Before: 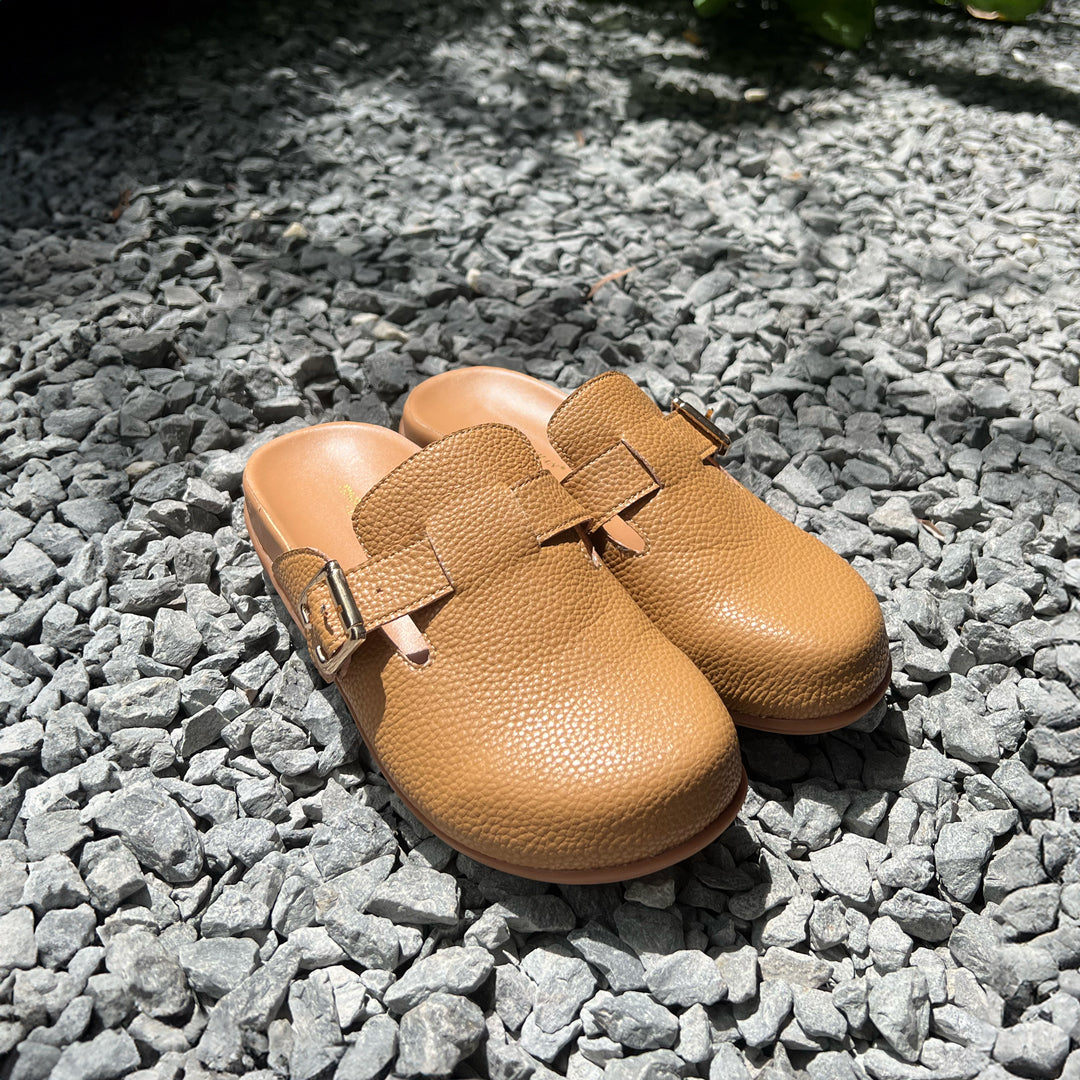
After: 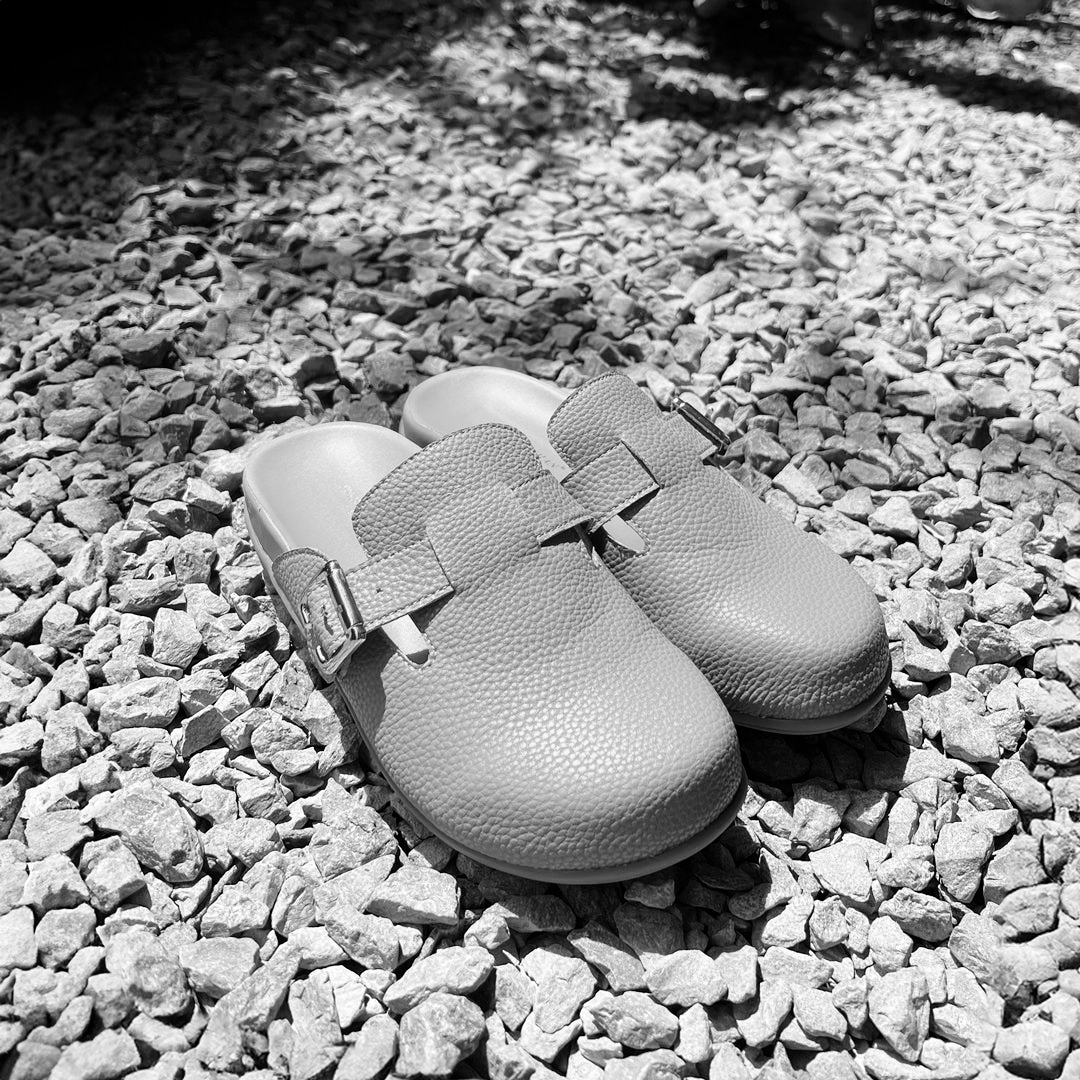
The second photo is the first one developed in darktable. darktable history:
monochrome: size 1
tone curve: curves: ch0 [(0, 0) (0.004, 0.001) (0.133, 0.112) (0.325, 0.362) (0.832, 0.893) (1, 1)], color space Lab, linked channels, preserve colors none
